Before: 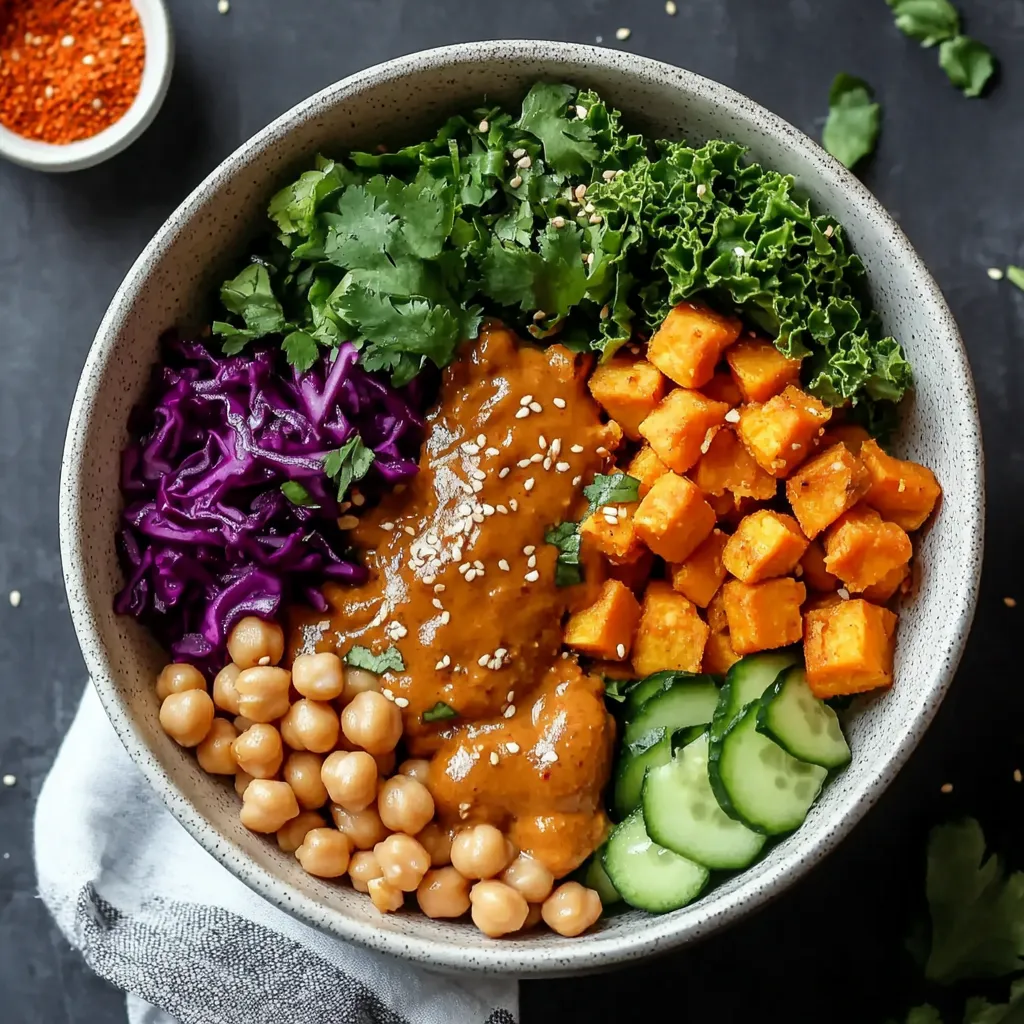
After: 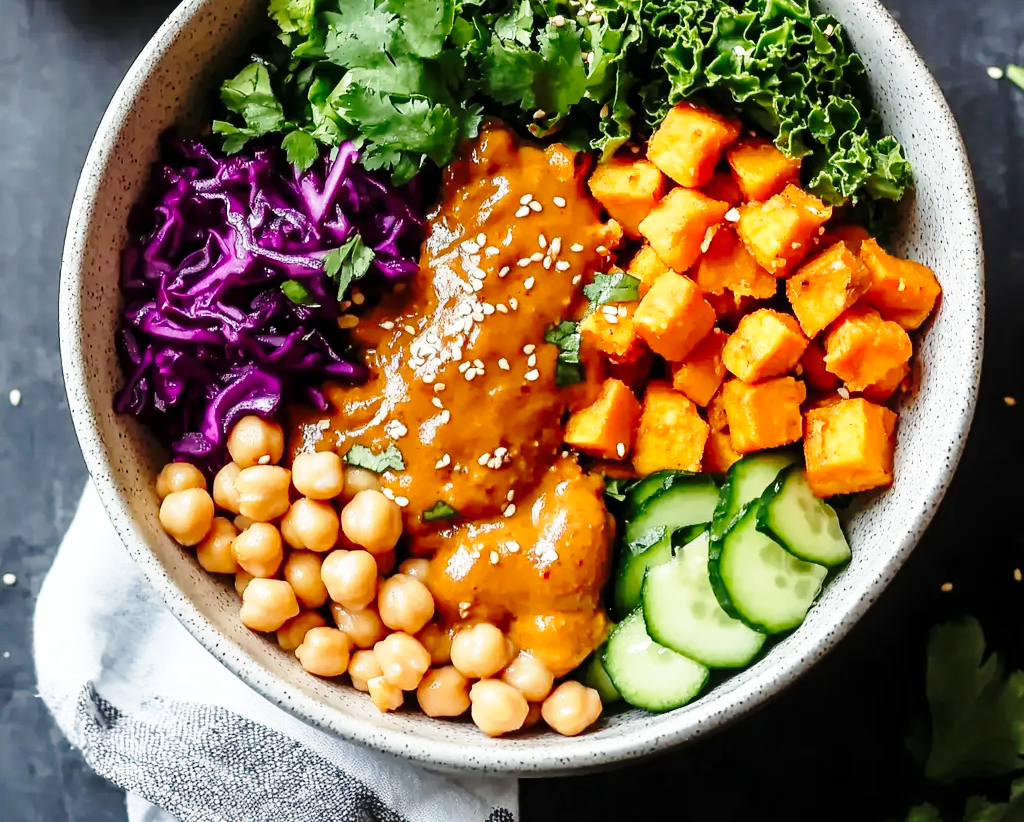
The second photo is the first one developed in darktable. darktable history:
crop and rotate: top 19.645%
base curve: curves: ch0 [(0, 0) (0.028, 0.03) (0.121, 0.232) (0.46, 0.748) (0.859, 0.968) (1, 1)], preserve colors none
